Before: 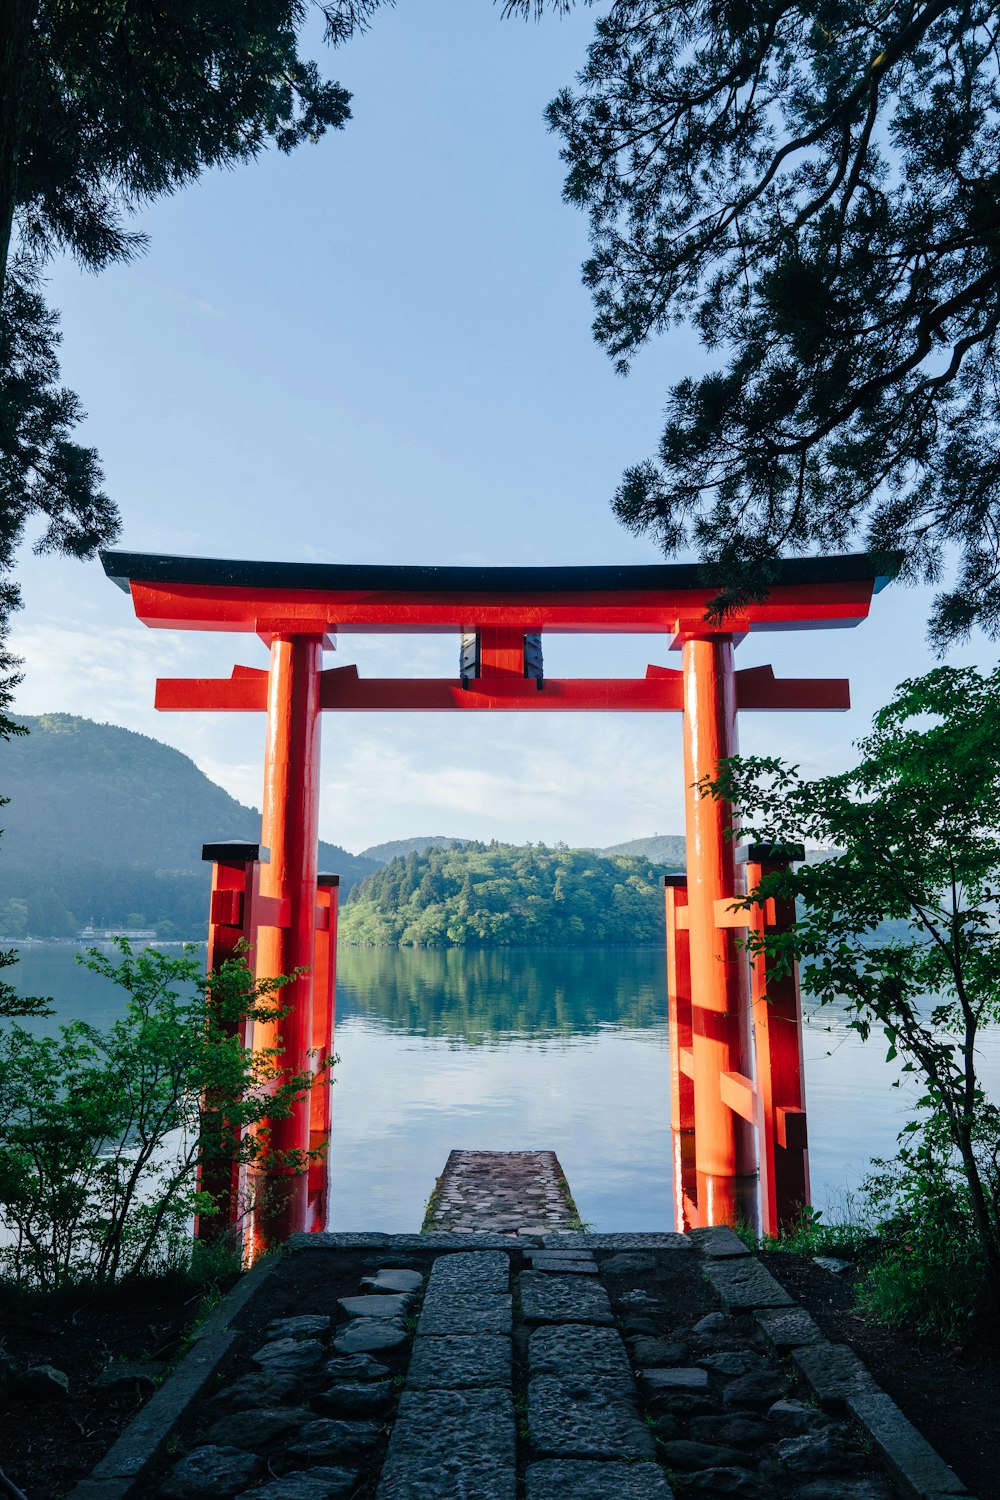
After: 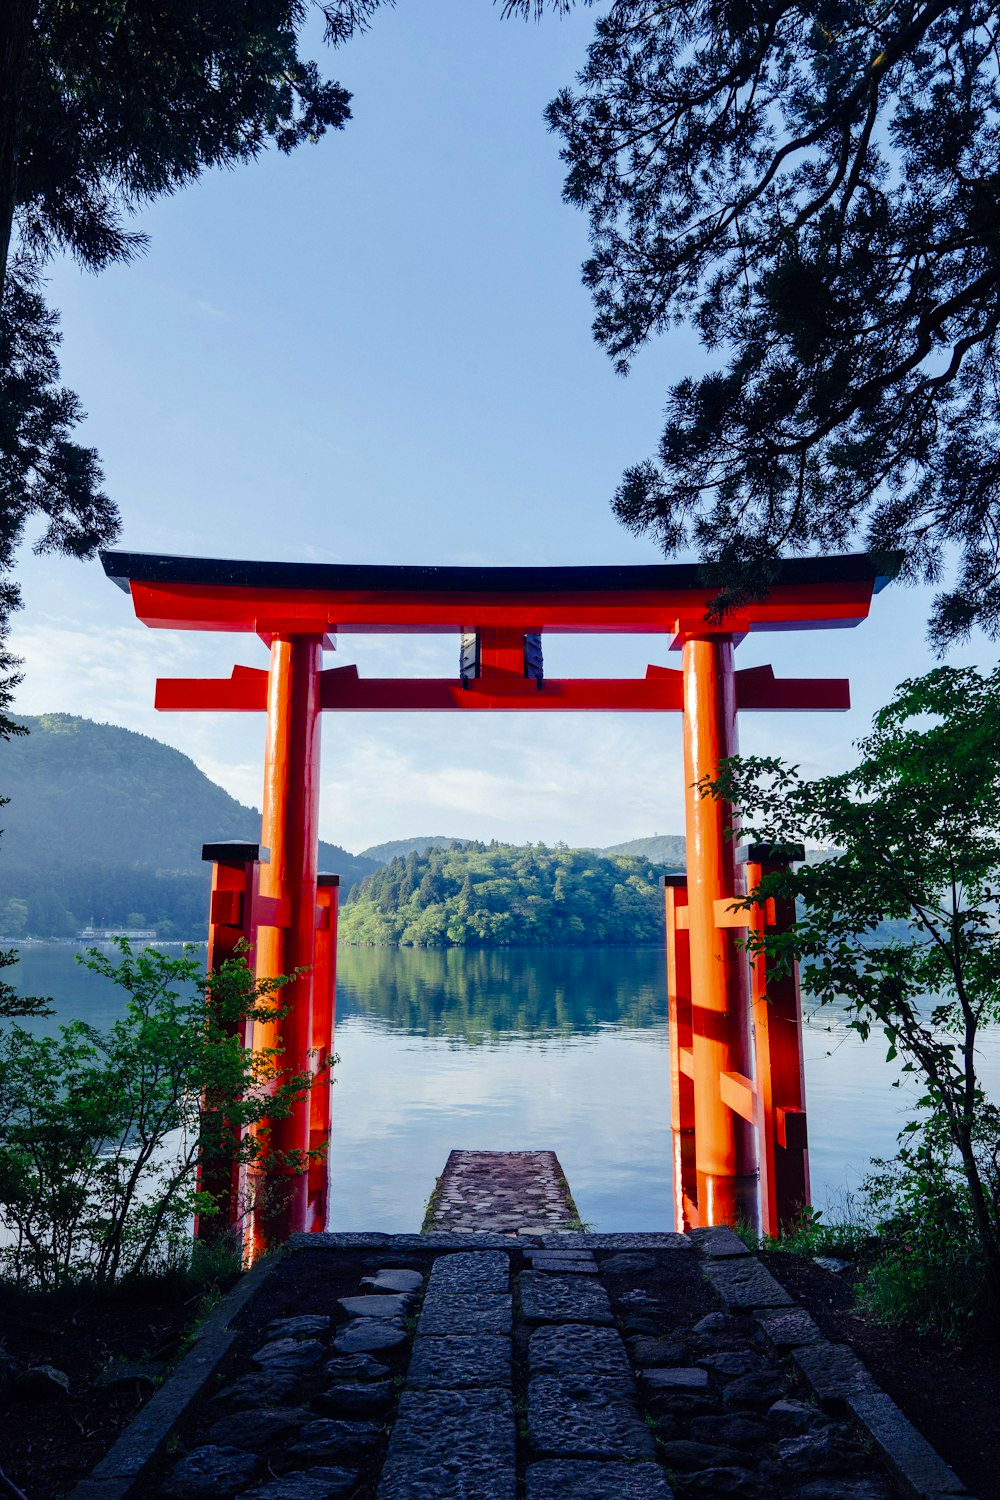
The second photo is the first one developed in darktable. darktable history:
color balance rgb: shadows lift › luminance -21.519%, shadows lift › chroma 9.217%, shadows lift › hue 284.74°, power › chroma 0.307%, power › hue 25.07°, perceptual saturation grading › global saturation 10.053%, global vibrance 10.492%, saturation formula JzAzBz (2021)
